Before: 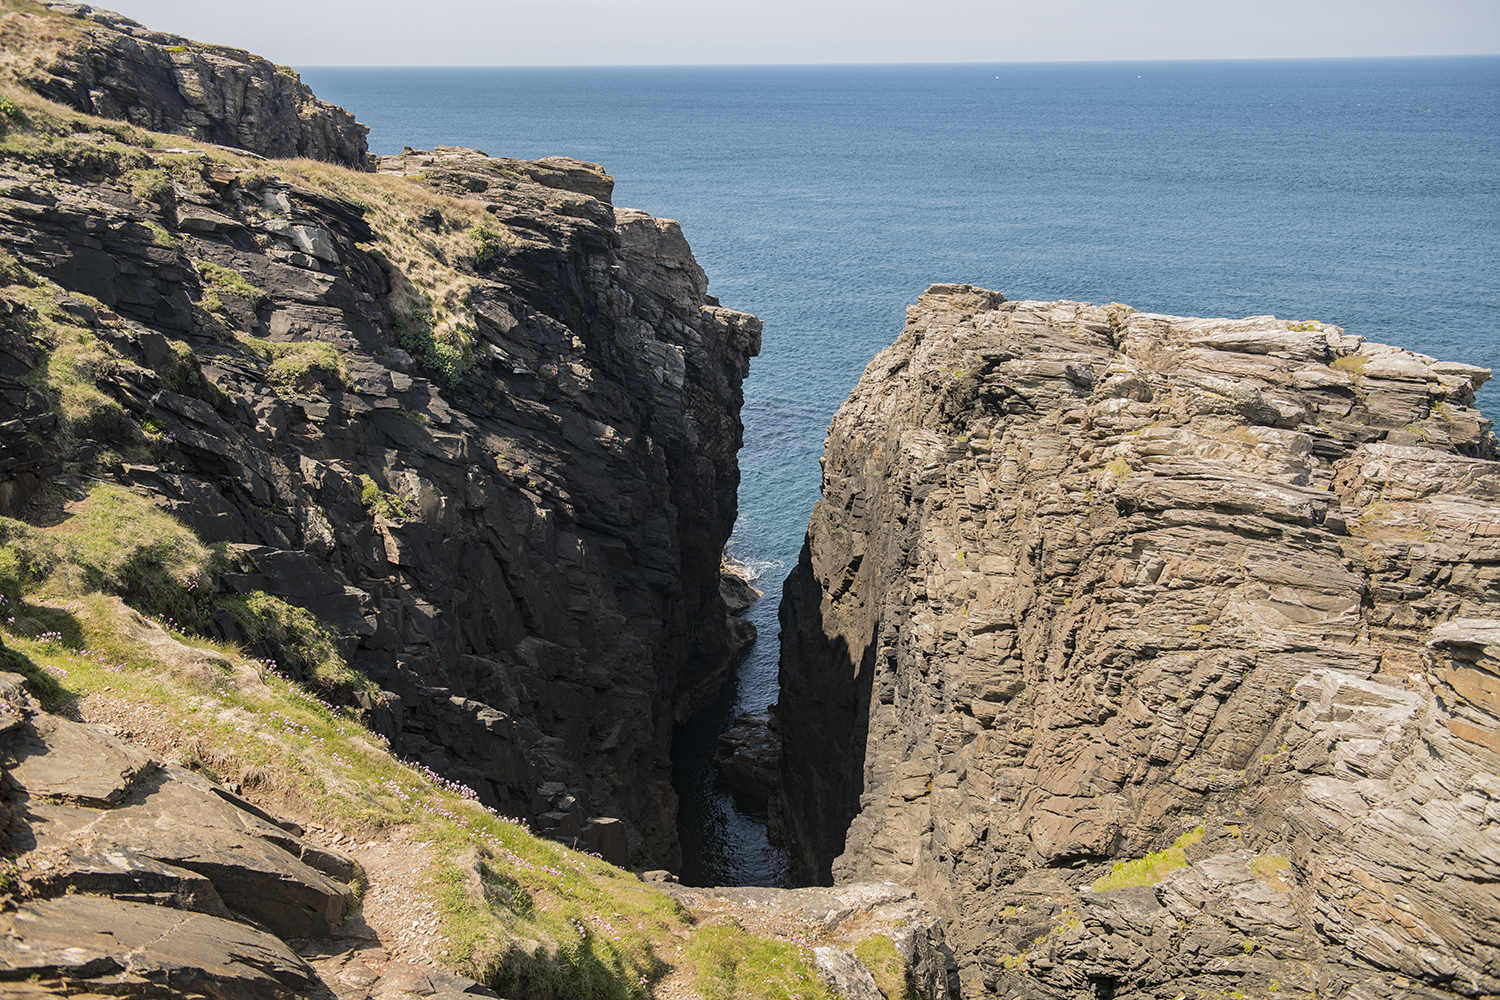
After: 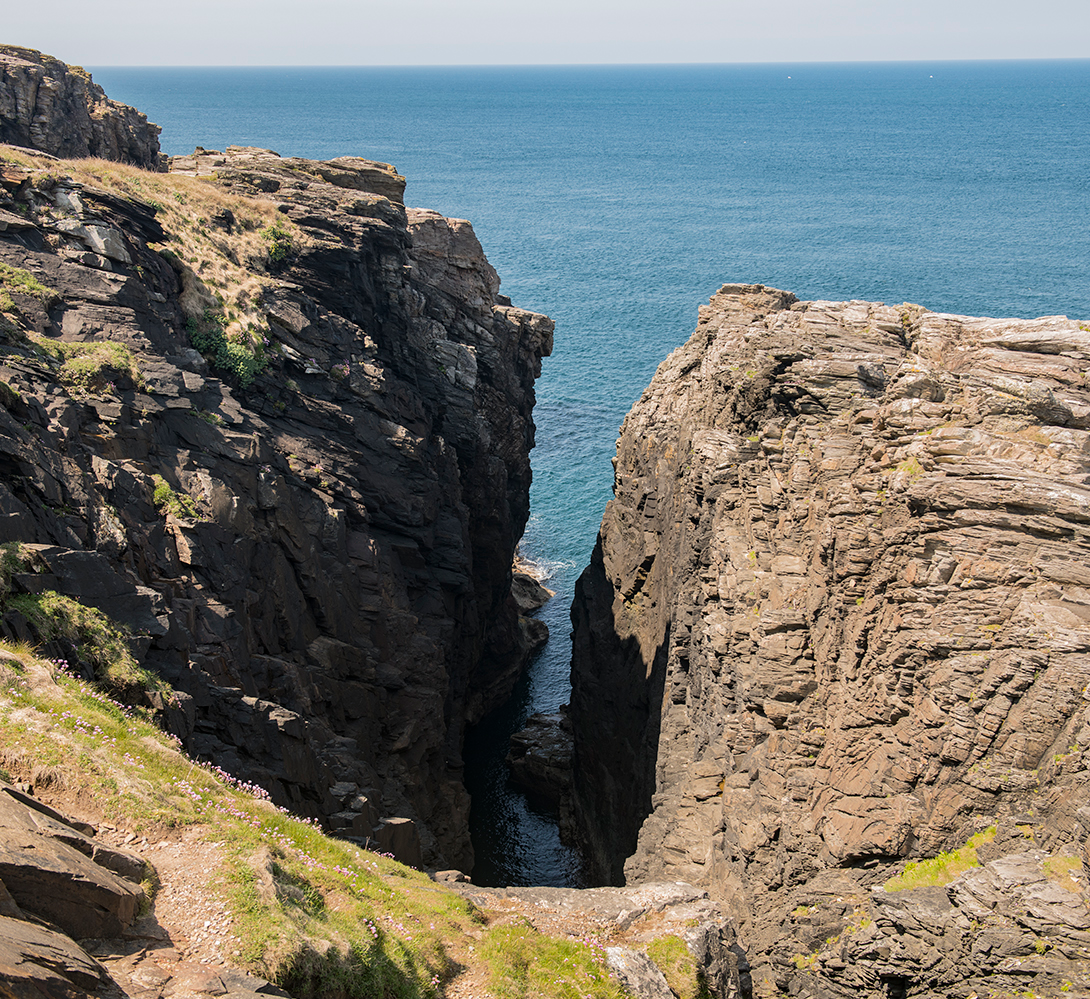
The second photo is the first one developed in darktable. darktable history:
crop: left 13.913%, top 0%, right 13.415%
